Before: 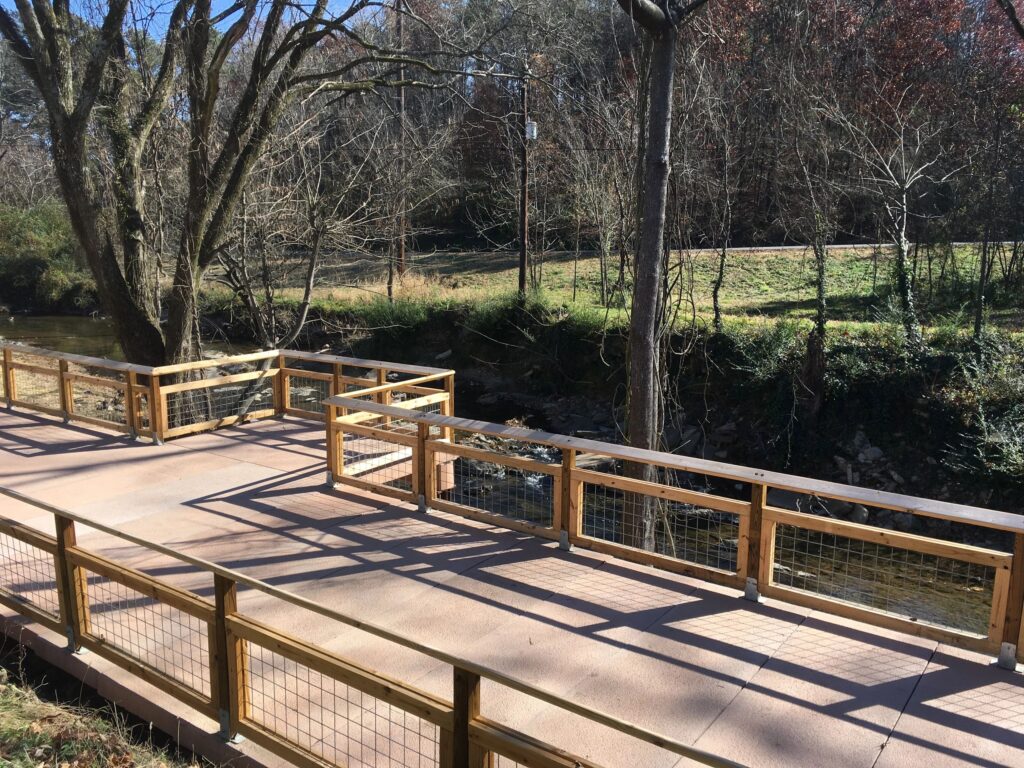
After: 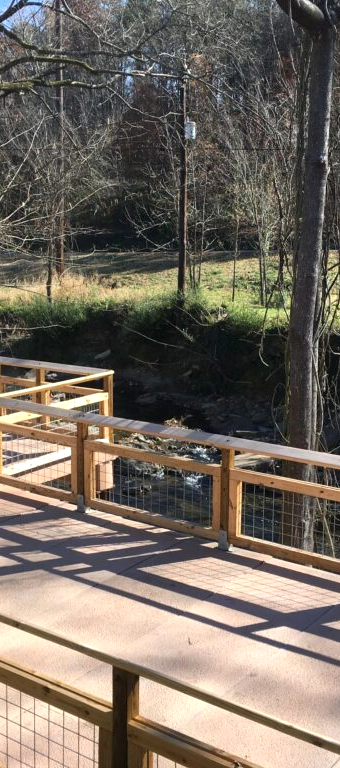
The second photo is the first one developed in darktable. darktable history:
exposure: exposure 0.3 EV, compensate highlight preservation false
crop: left 33.36%, right 33.36%
